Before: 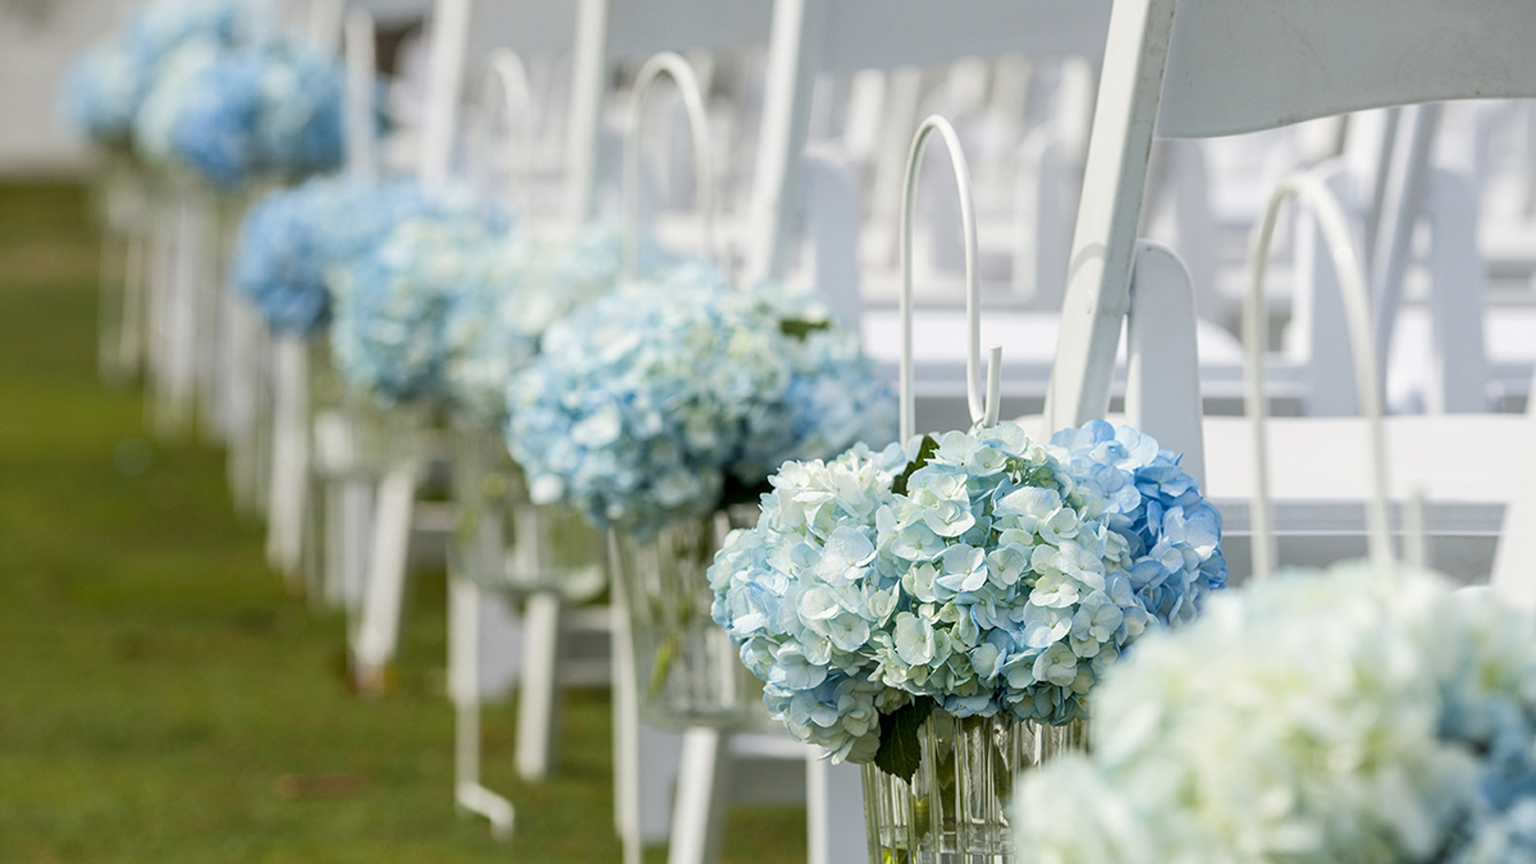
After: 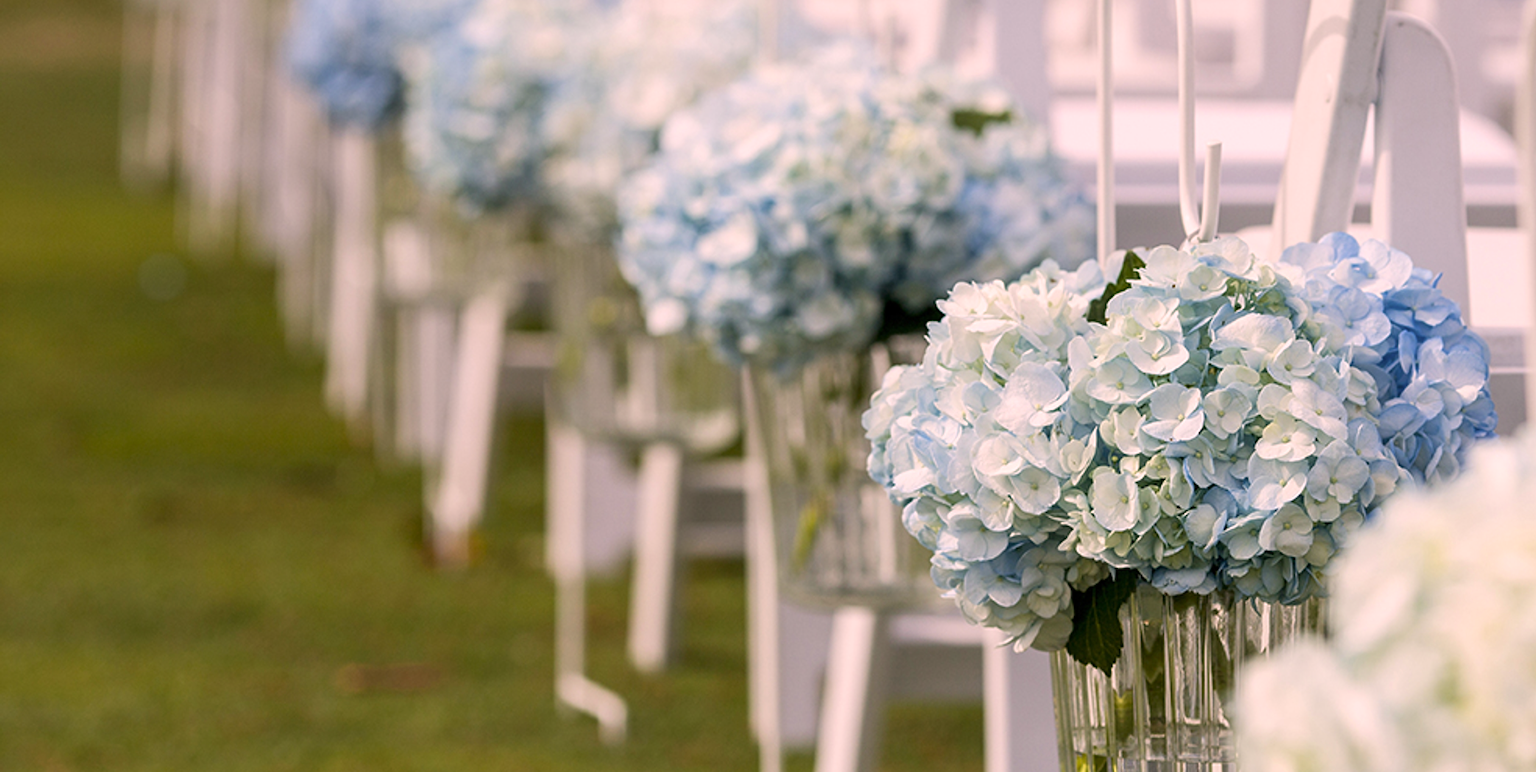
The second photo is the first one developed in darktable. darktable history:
crop: top 26.614%, right 17.944%
color correction: highlights a* 14.49, highlights b* 4.77
sharpen: radius 0.976, amount 0.612
